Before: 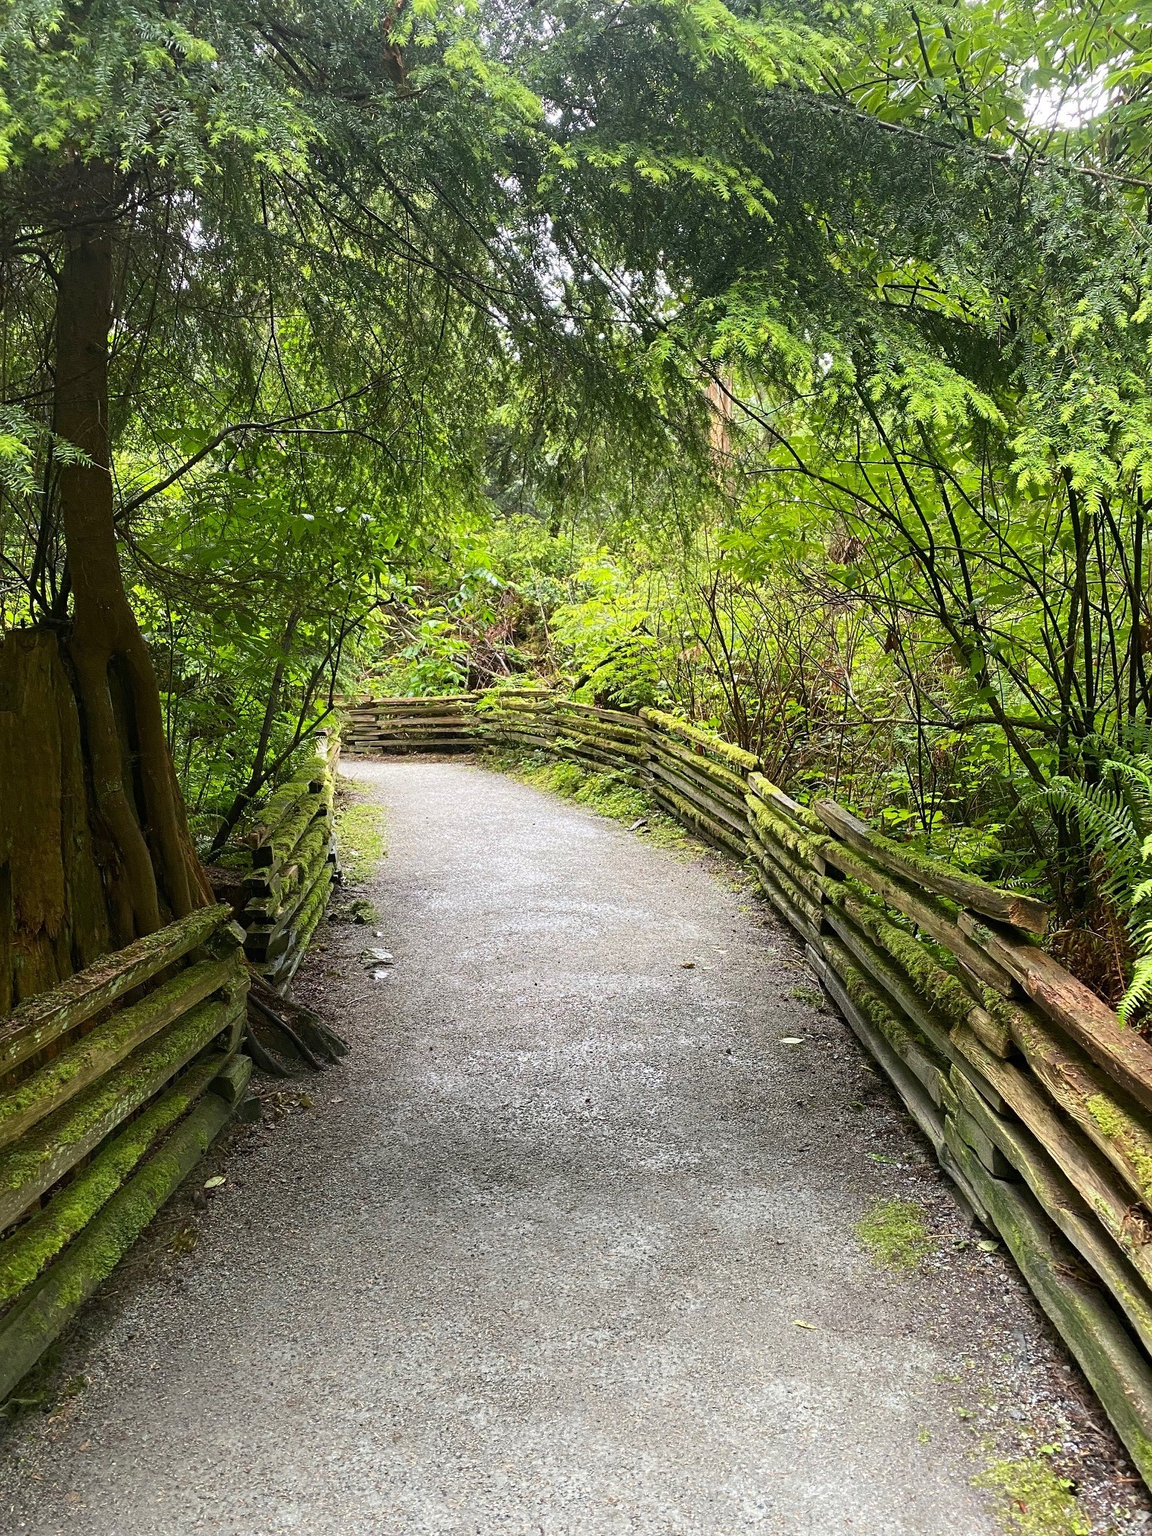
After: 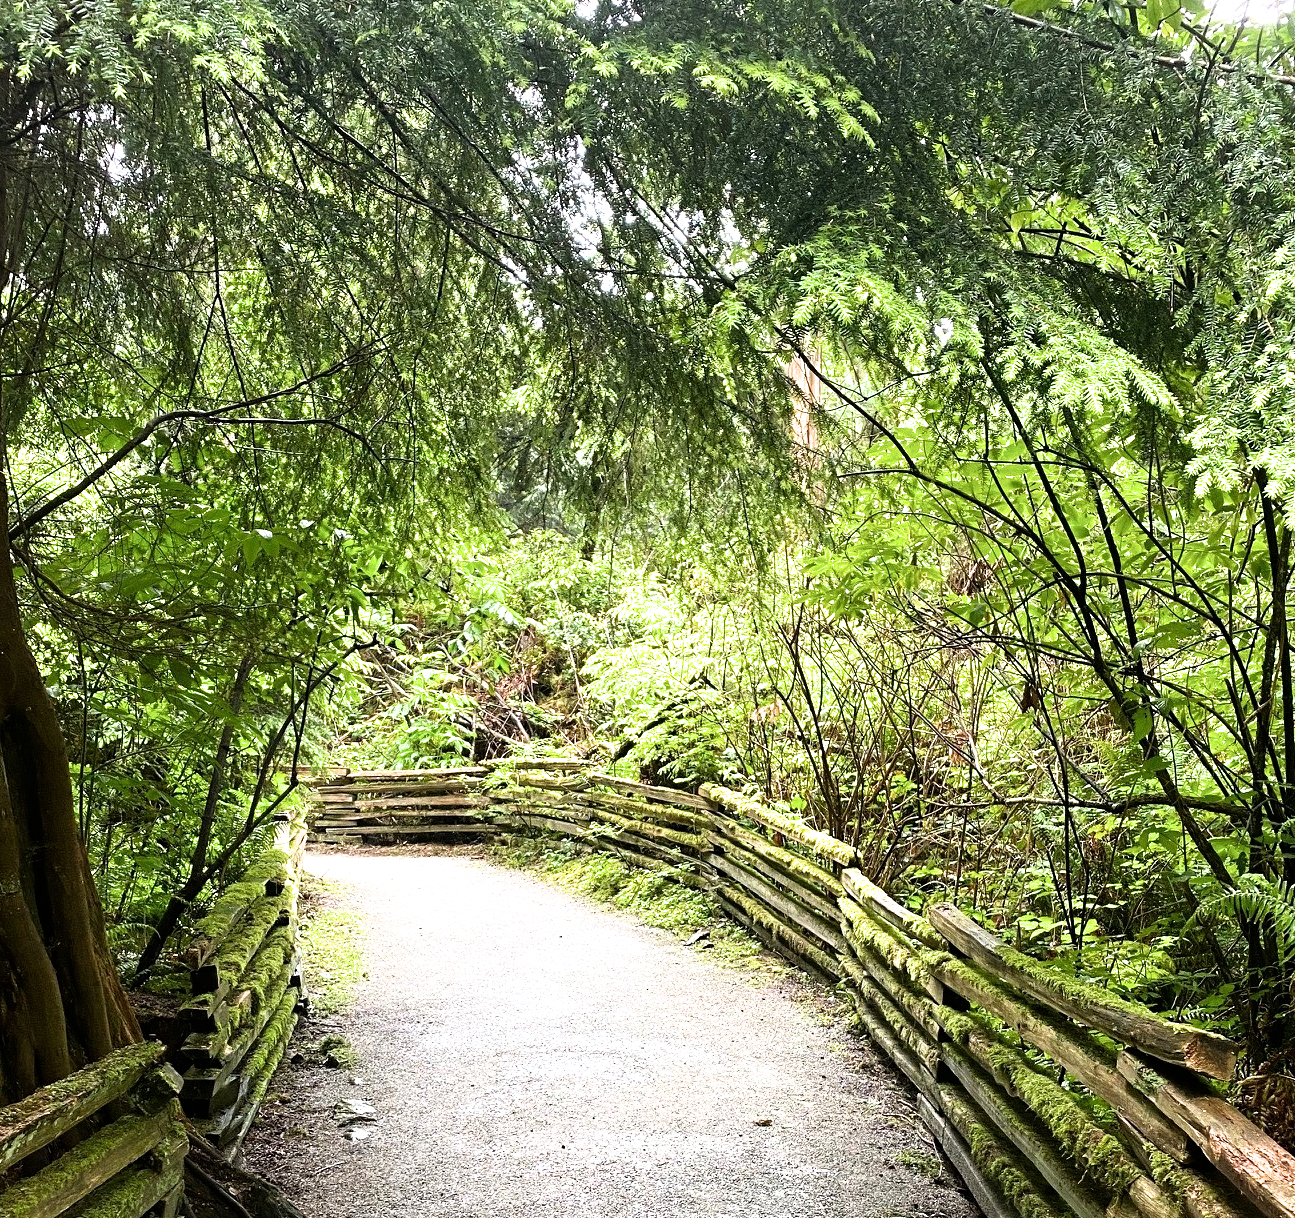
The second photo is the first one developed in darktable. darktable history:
exposure: exposure 0.566 EV, compensate highlight preservation false
filmic rgb: white relative exposure 2.45 EV, hardness 6.33
crop and rotate: left 9.345%, top 7.22%, right 4.982%, bottom 32.331%
